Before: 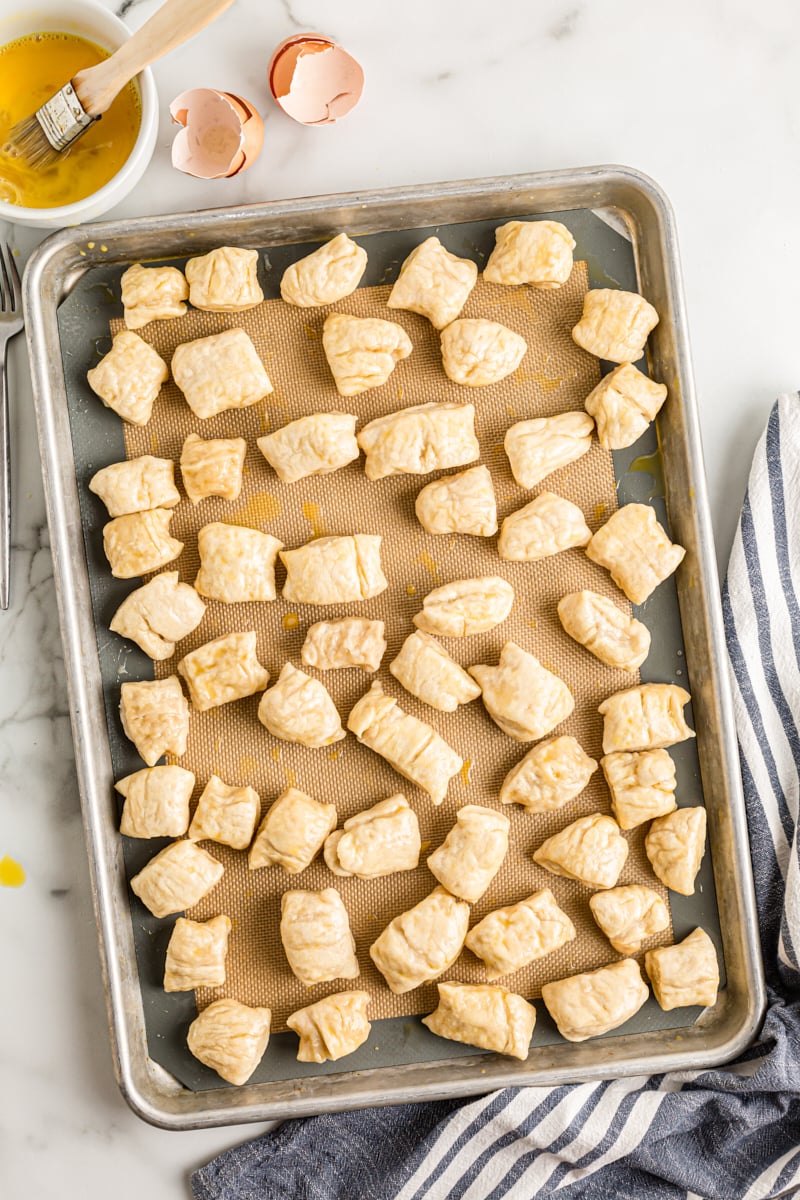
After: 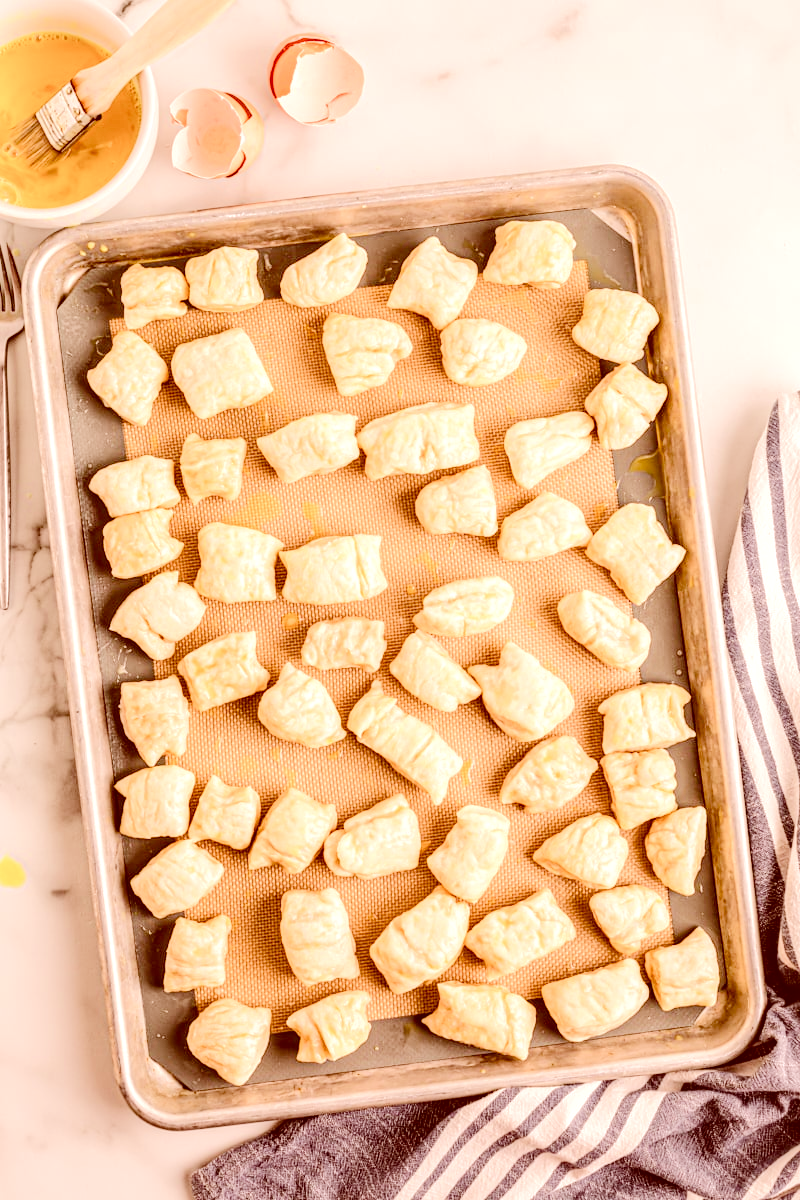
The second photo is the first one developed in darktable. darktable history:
color balance rgb: linear chroma grading › global chroma 15.443%, perceptual saturation grading › global saturation 20%, perceptual saturation grading › highlights -50.349%, perceptual saturation grading › shadows 30.561%, global vibrance 20%
color correction: highlights a* 9.01, highlights b* 8.83, shadows a* 39.8, shadows b* 39.38, saturation 0.775
local contrast: on, module defaults
tone equalizer: -7 EV 0.158 EV, -6 EV 0.601 EV, -5 EV 1.11 EV, -4 EV 1.32 EV, -3 EV 1.13 EV, -2 EV 0.6 EV, -1 EV 0.149 EV, edges refinement/feathering 500, mask exposure compensation -1.57 EV, preserve details no
